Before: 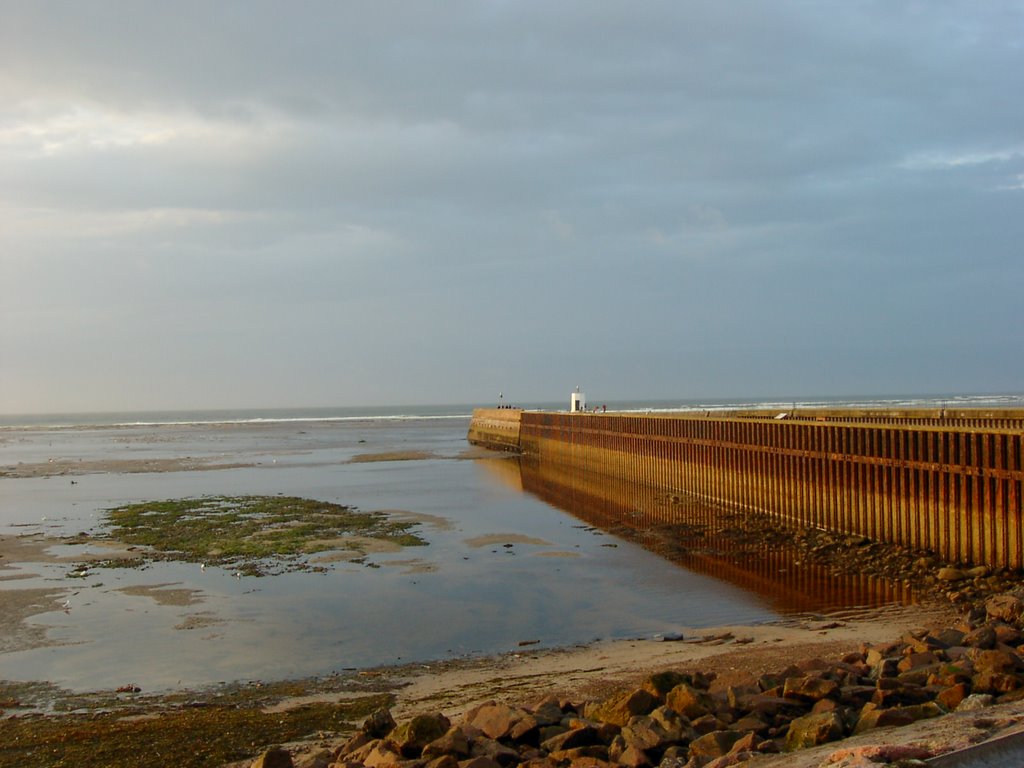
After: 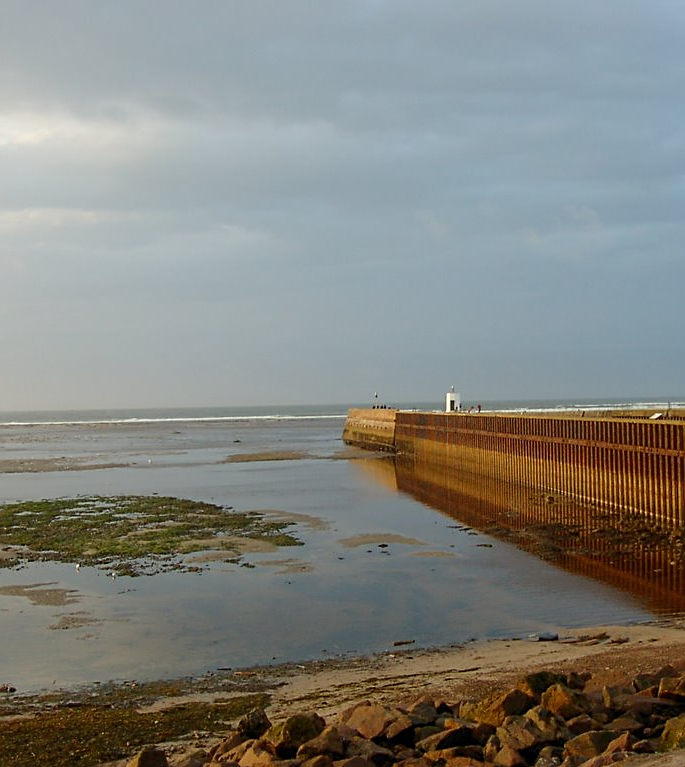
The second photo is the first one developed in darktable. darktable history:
sharpen: on, module defaults
crop and rotate: left 12.278%, right 20.809%
